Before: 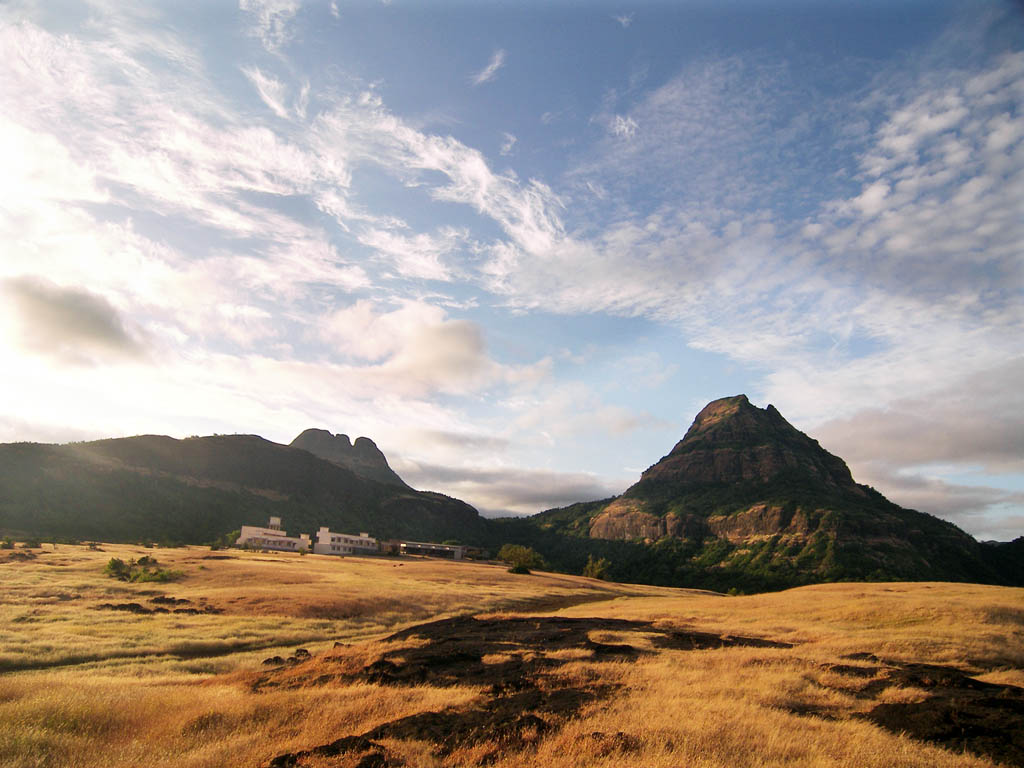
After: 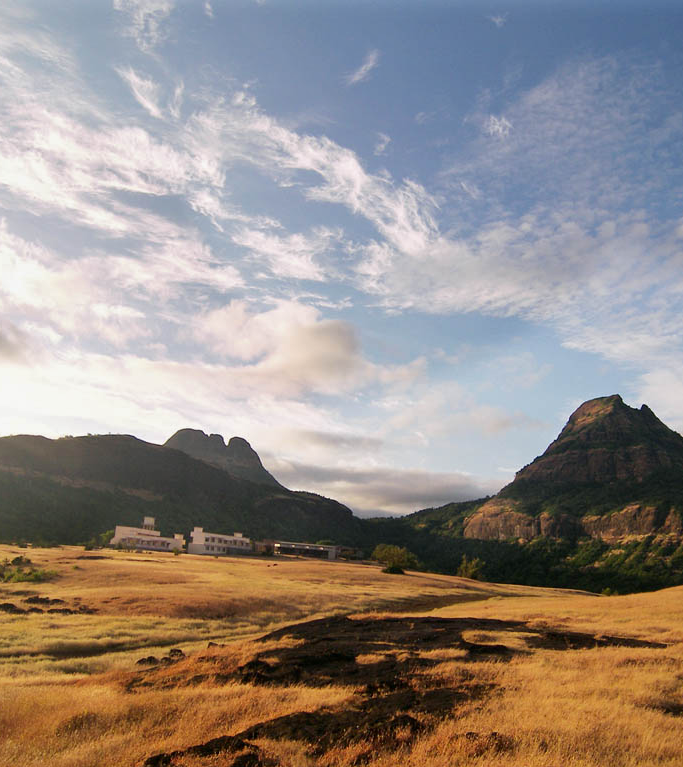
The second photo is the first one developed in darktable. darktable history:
shadows and highlights: shadows -20.15, white point adjustment -1.95, highlights -34.86
crop and rotate: left 12.318%, right 20.89%
